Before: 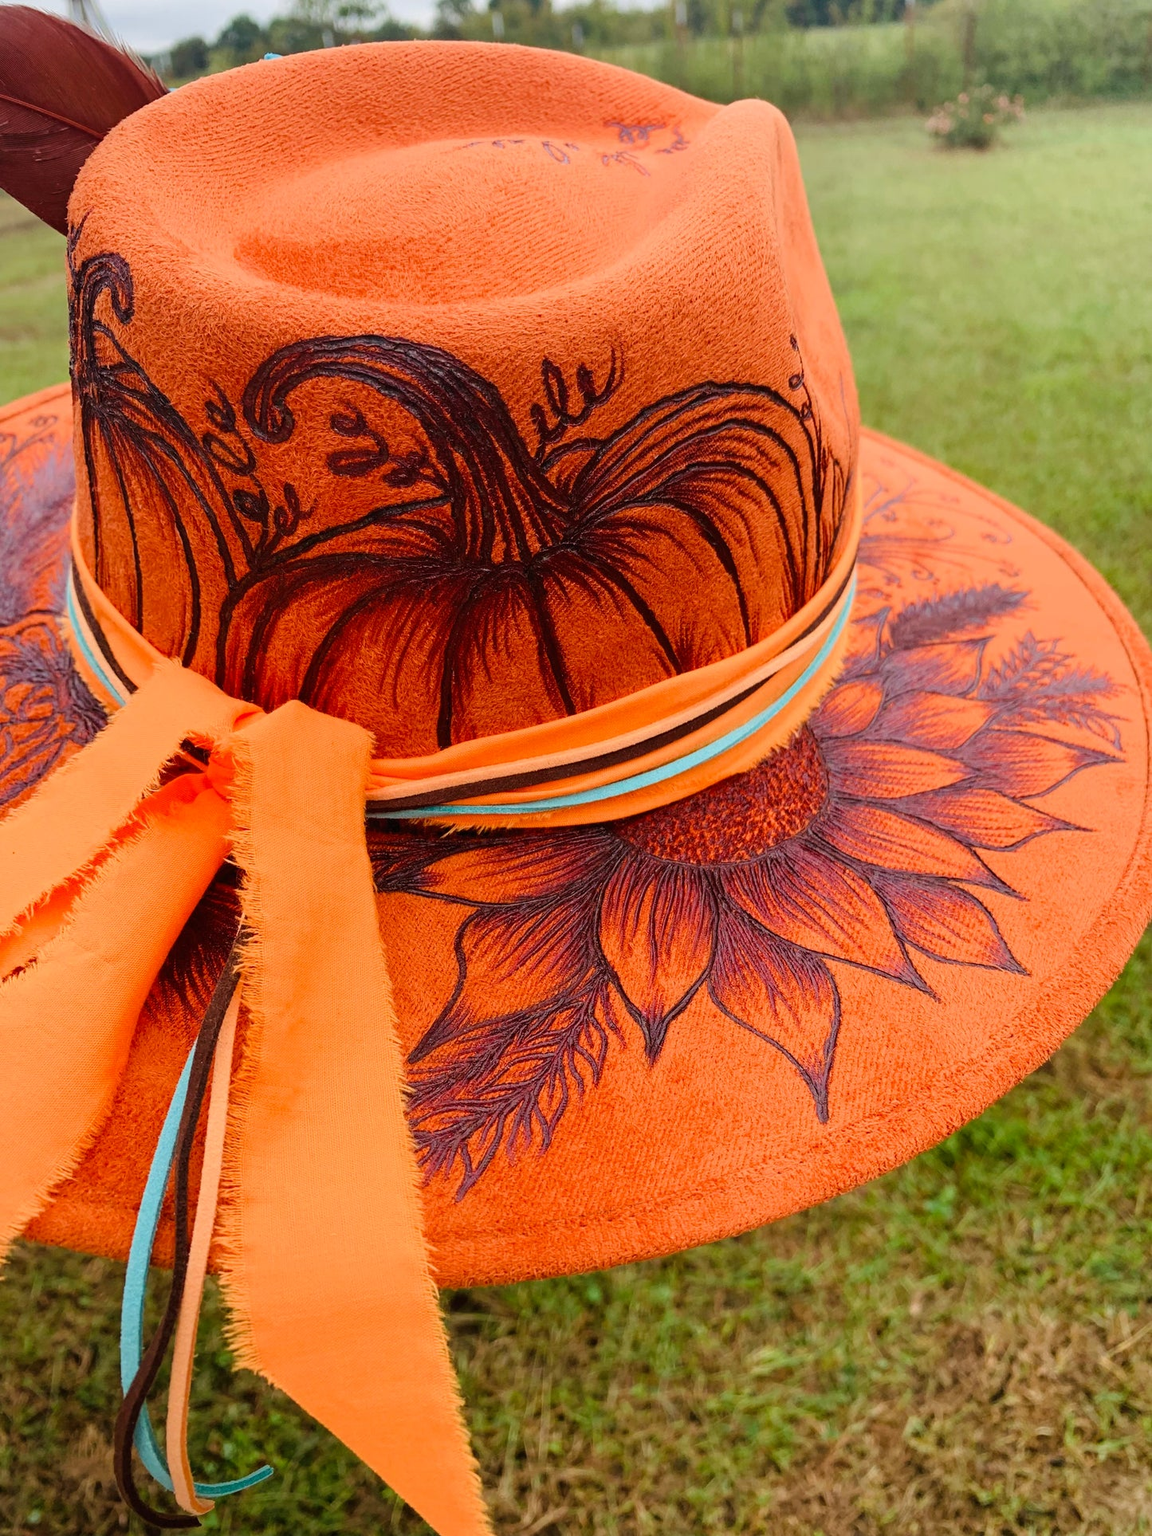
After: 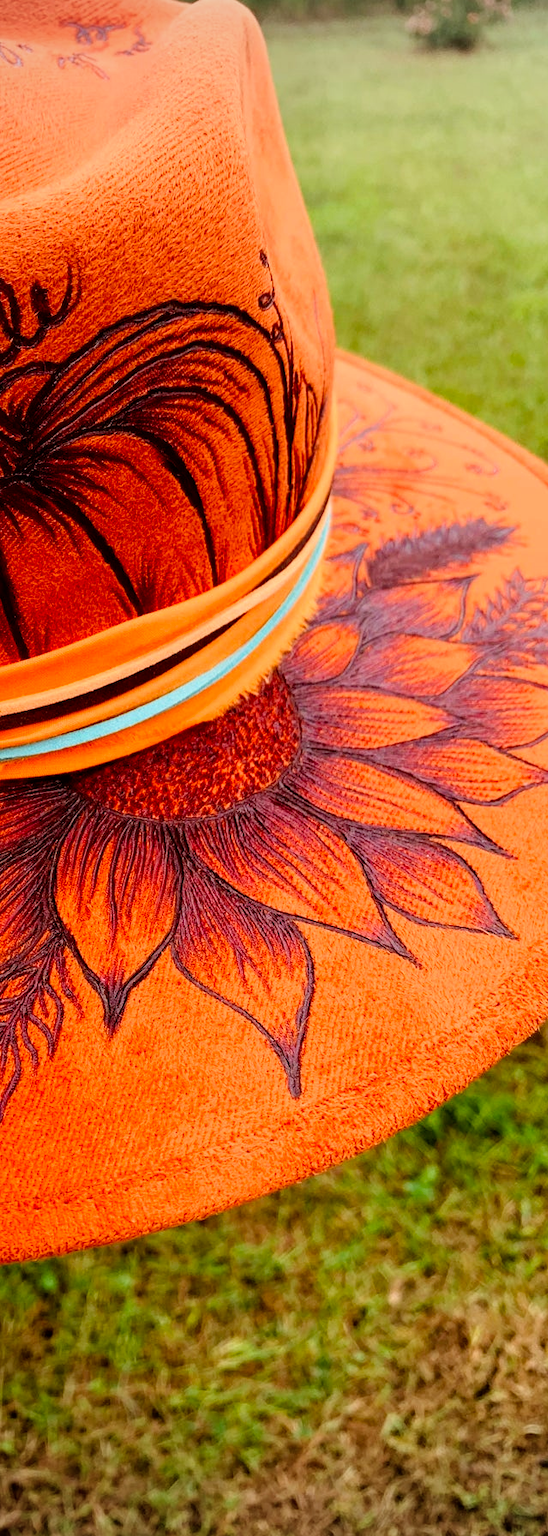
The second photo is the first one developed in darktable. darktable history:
crop: left 47.628%, top 6.643%, right 7.874%
filmic rgb: black relative exposure -8.7 EV, white relative exposure 2.7 EV, threshold 3 EV, target black luminance 0%, hardness 6.25, latitude 76.53%, contrast 1.326, shadows ↔ highlights balance -0.349%, preserve chrominance no, color science v4 (2020), enable highlight reconstruction true
vignetting: fall-off radius 63.6%
haze removal: strength -0.05
